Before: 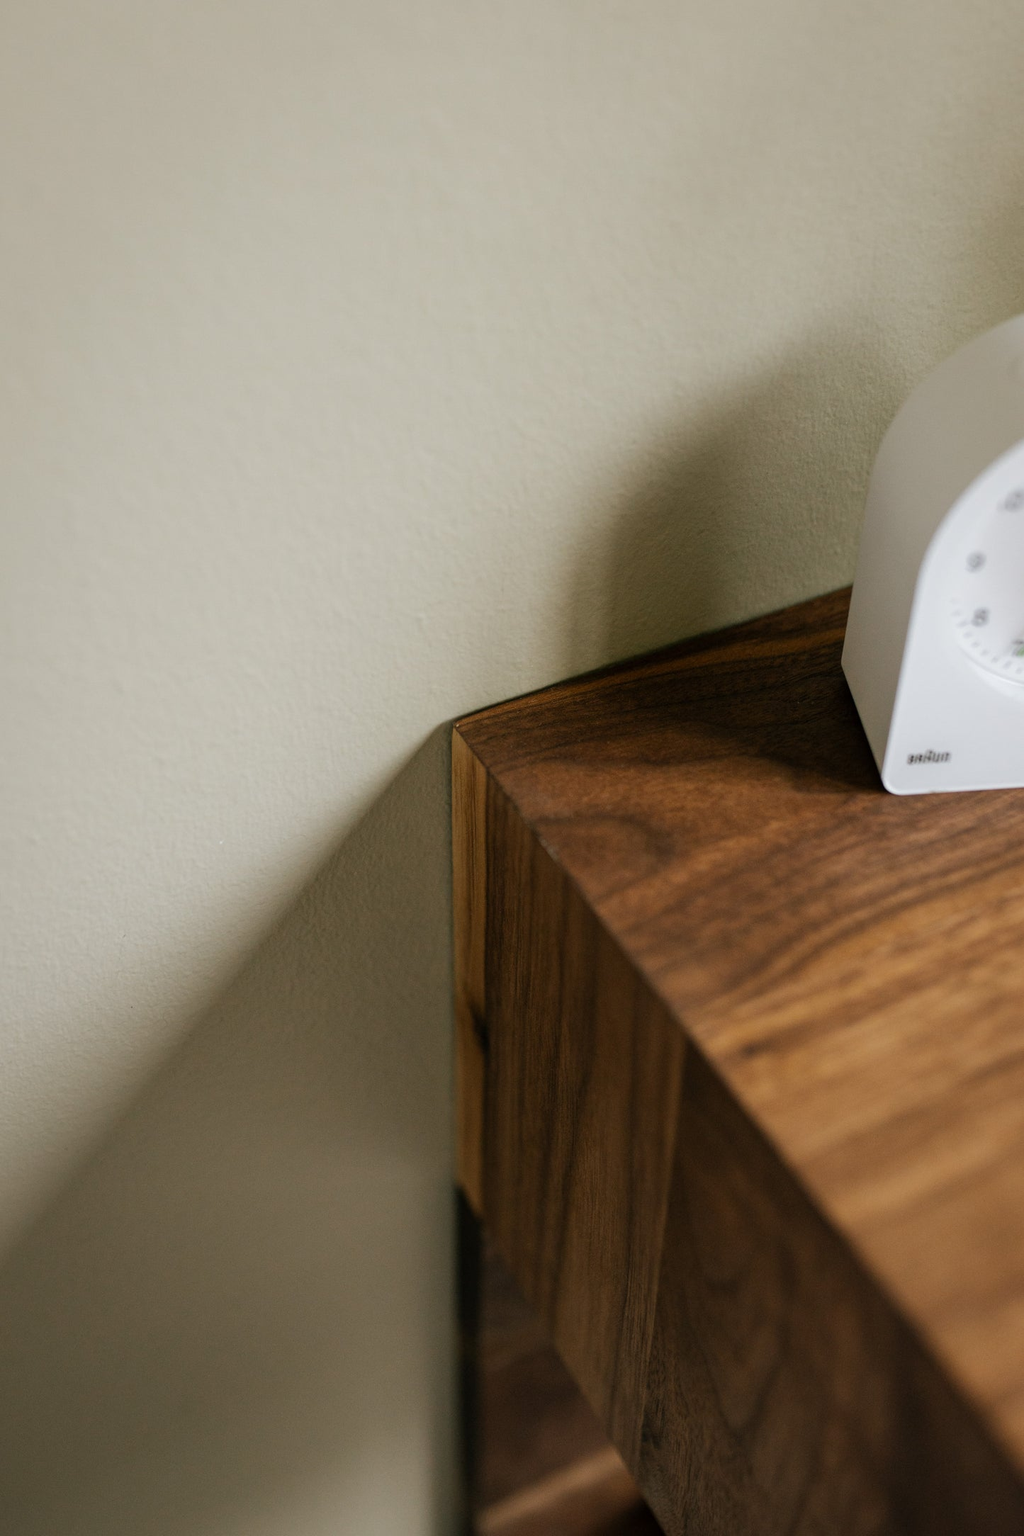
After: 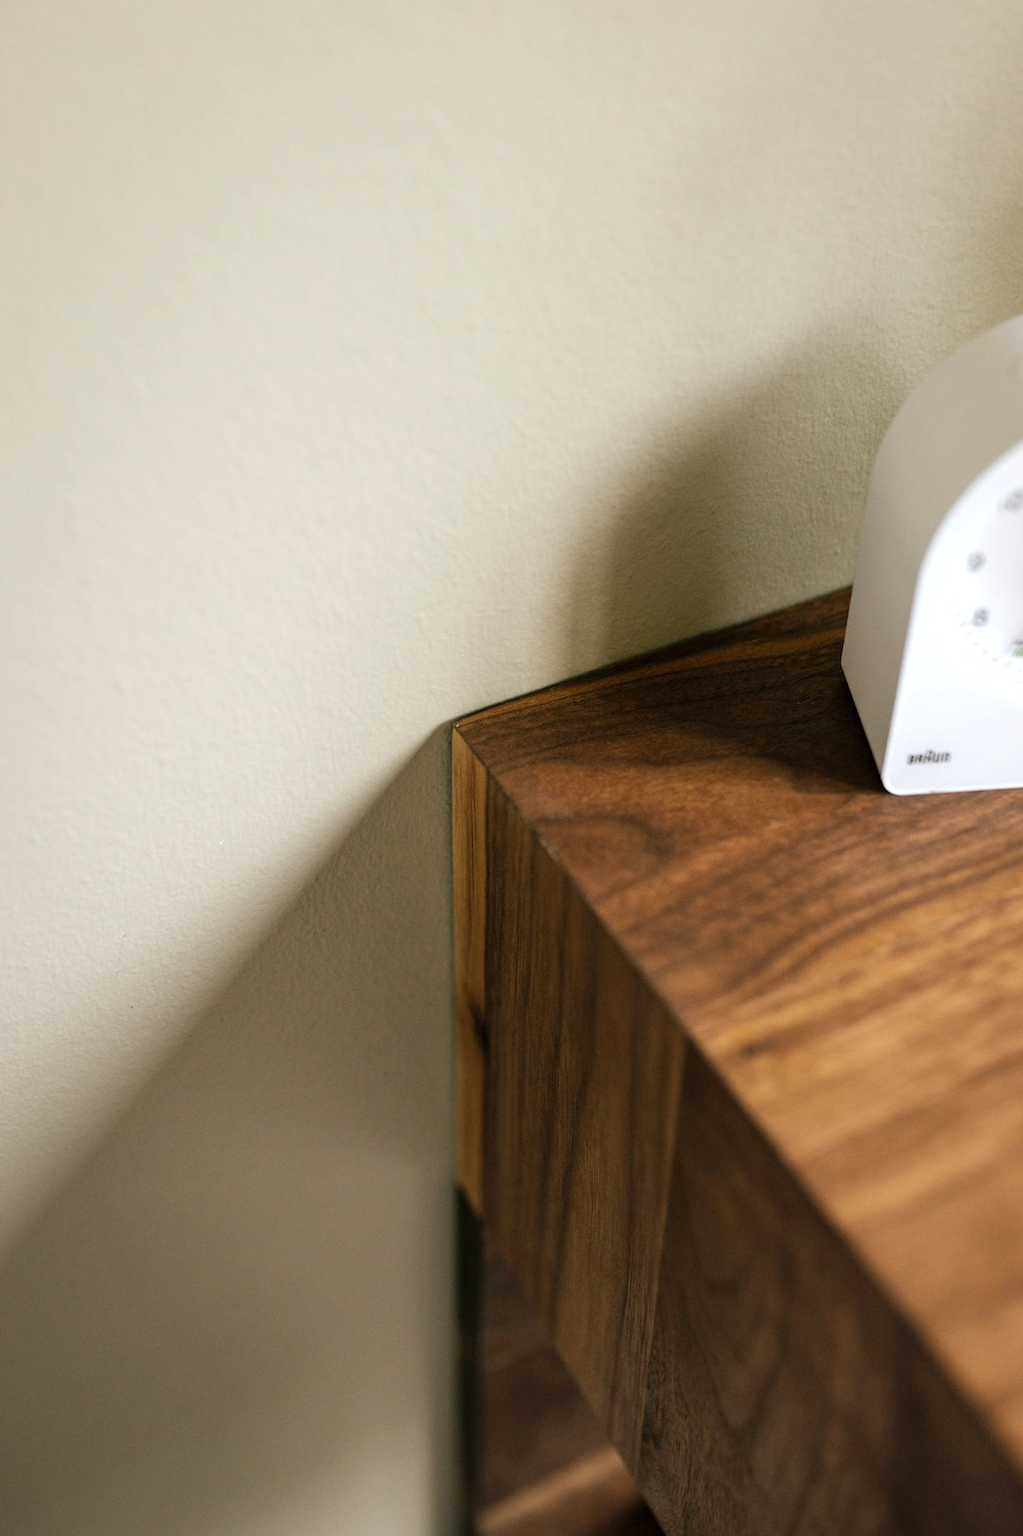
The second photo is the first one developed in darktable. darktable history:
exposure: exposure 0.495 EV, compensate exposure bias true, compensate highlight preservation false
